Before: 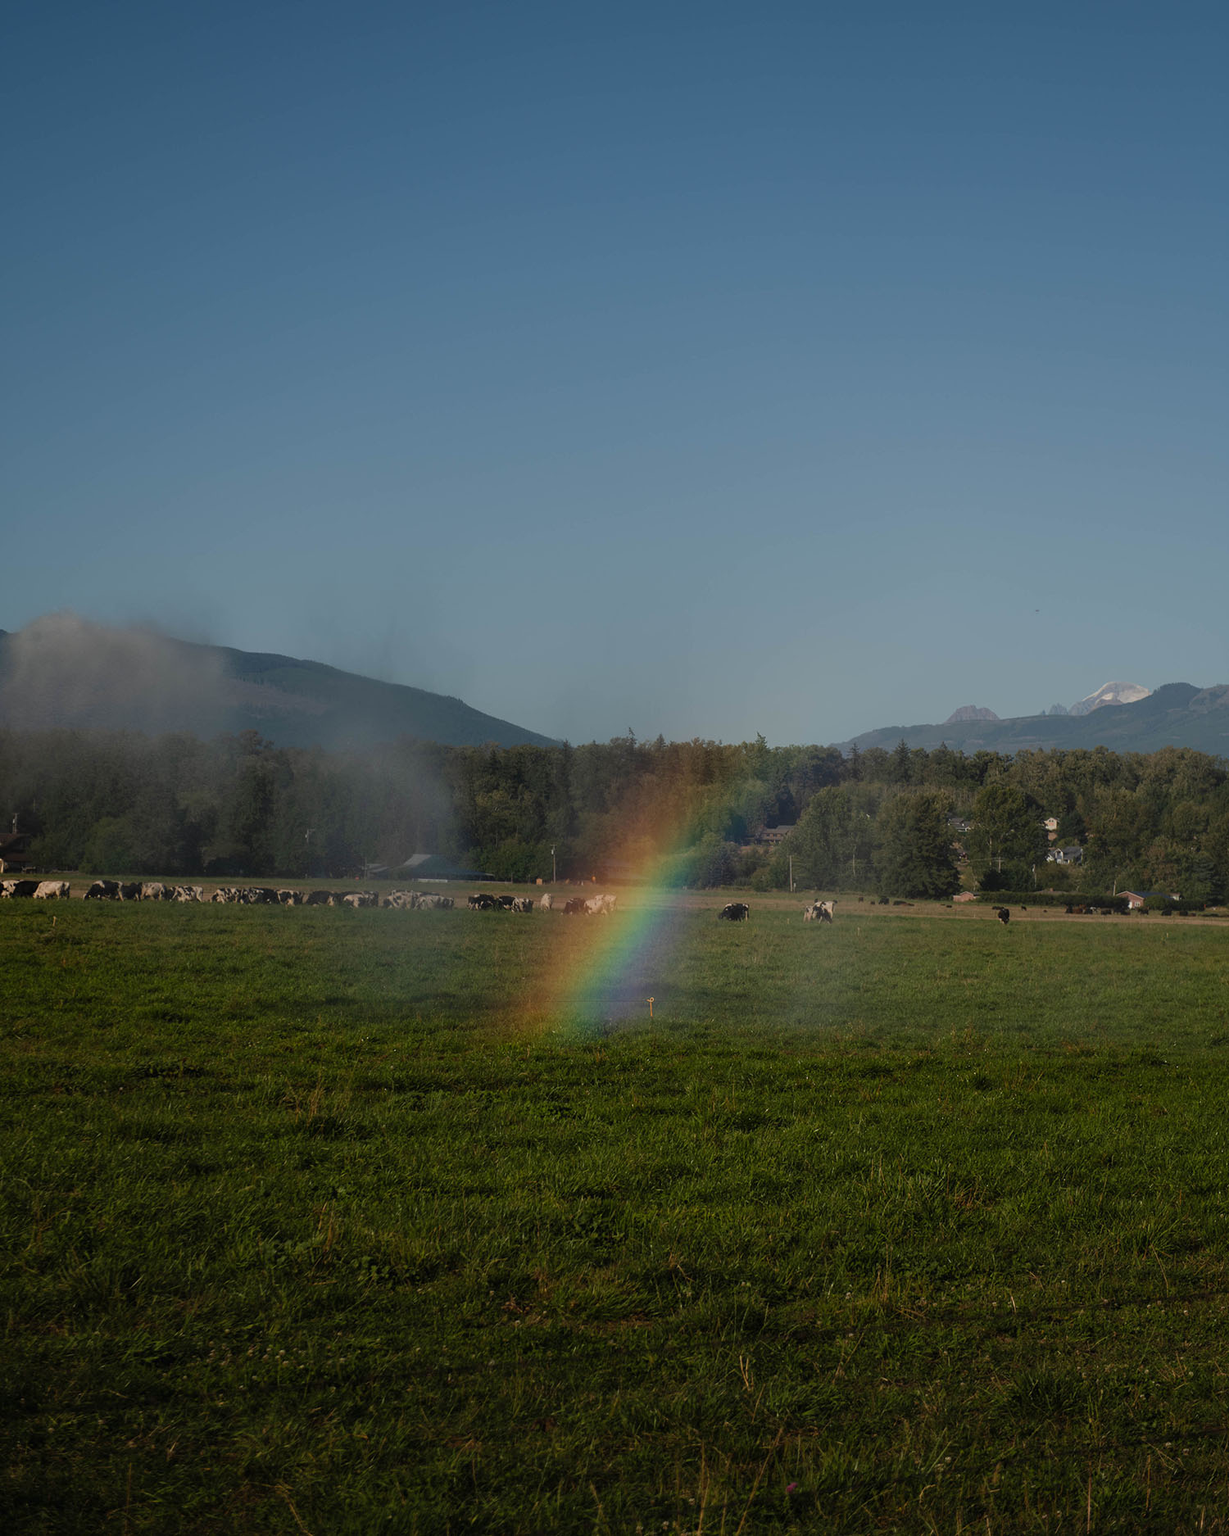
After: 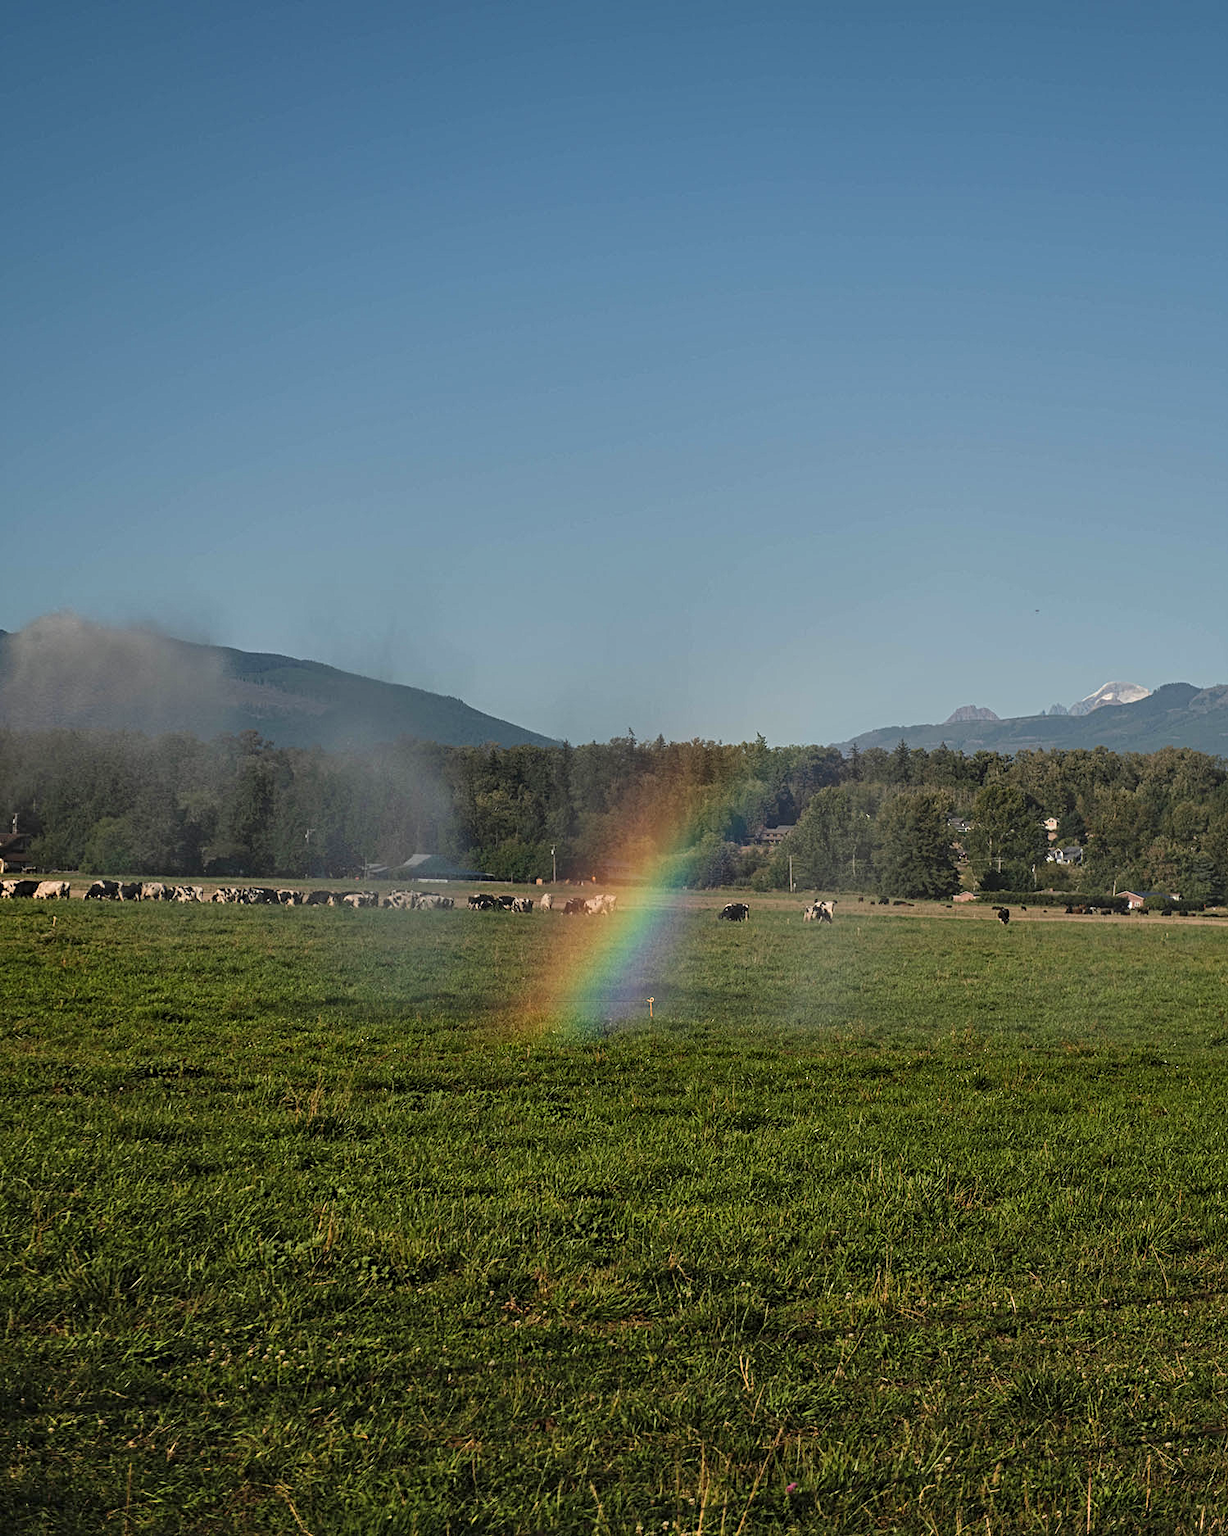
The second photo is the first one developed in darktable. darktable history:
contrast equalizer: octaves 7, y [[0.5, 0.5, 0.5, 0.539, 0.64, 0.611], [0.5 ×6], [0.5 ×6], [0 ×6], [0 ×6]]
shadows and highlights: shadows 53.25, soften with gaussian
exposure: black level correction 0, exposure 0.498 EV, compensate exposure bias true, compensate highlight preservation false
